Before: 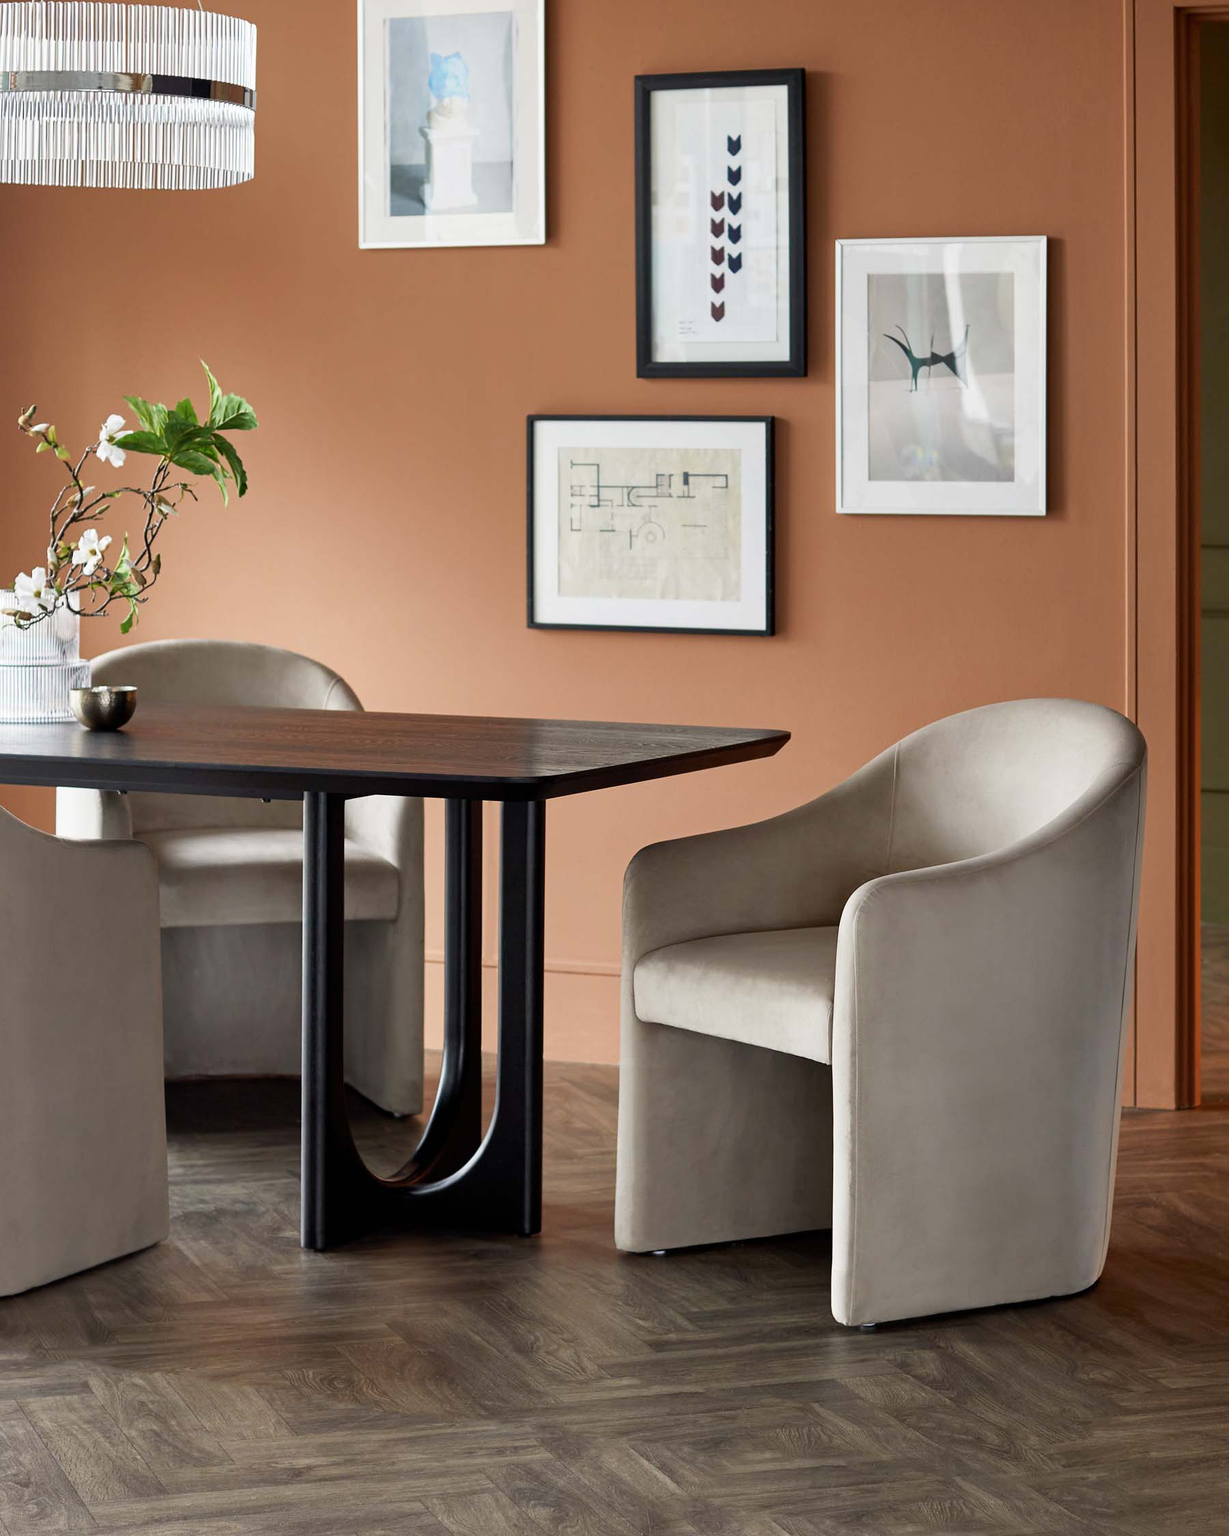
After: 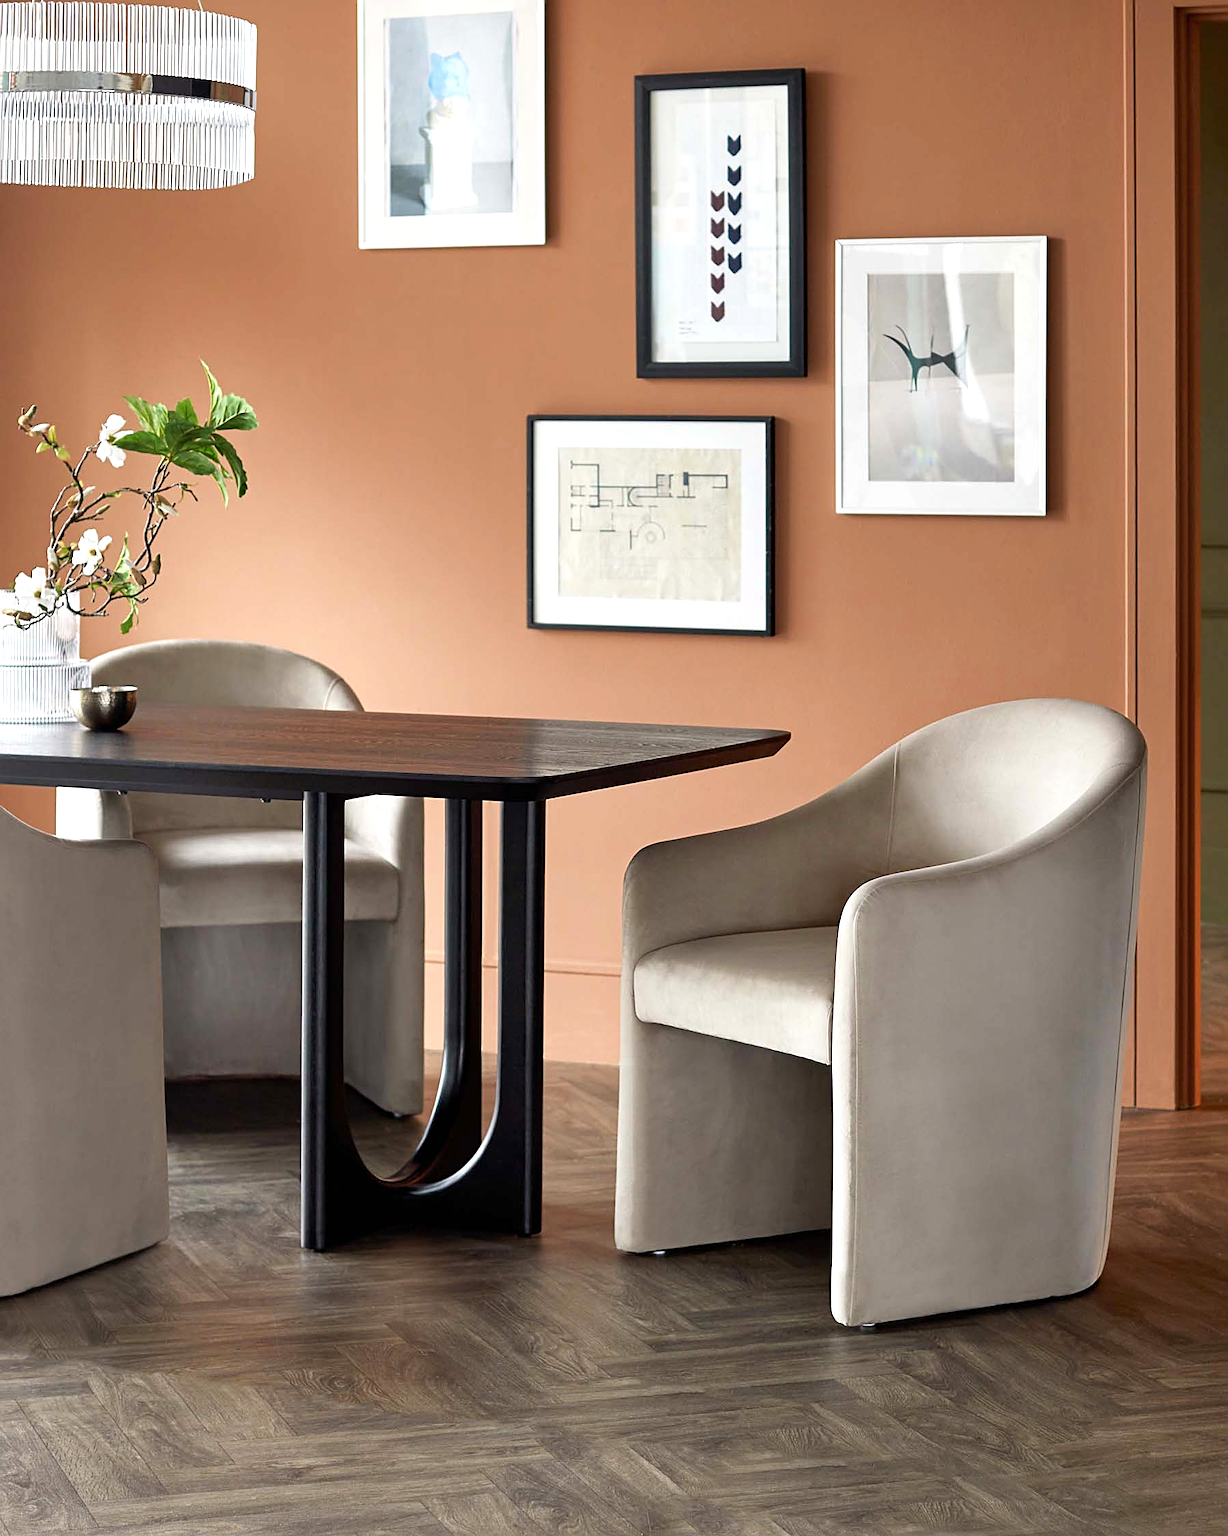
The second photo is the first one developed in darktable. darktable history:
exposure: exposure 0.406 EV, compensate highlight preservation false
sharpen: on, module defaults
